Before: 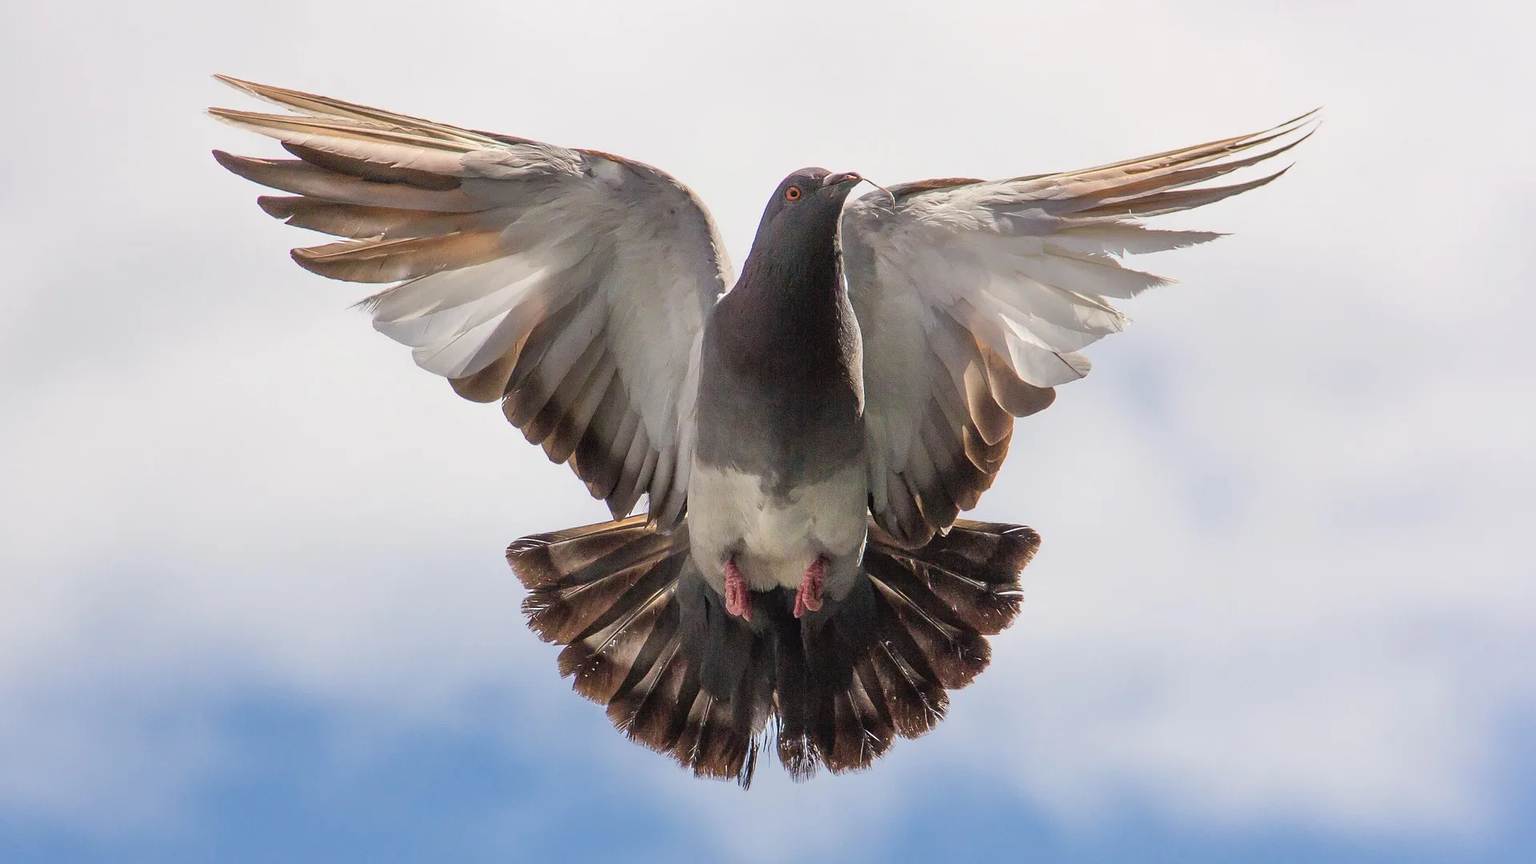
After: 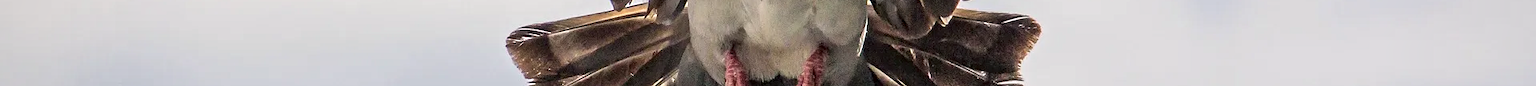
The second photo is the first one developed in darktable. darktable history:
vignetting: fall-off radius 100%, width/height ratio 1.337
white balance: red 1.009, blue 0.985
crop and rotate: top 59.084%, bottom 30.916%
color correction: highlights a* -0.182, highlights b* -0.124
contrast equalizer: y [[0.5, 0.501, 0.525, 0.597, 0.58, 0.514], [0.5 ×6], [0.5 ×6], [0 ×6], [0 ×6]]
